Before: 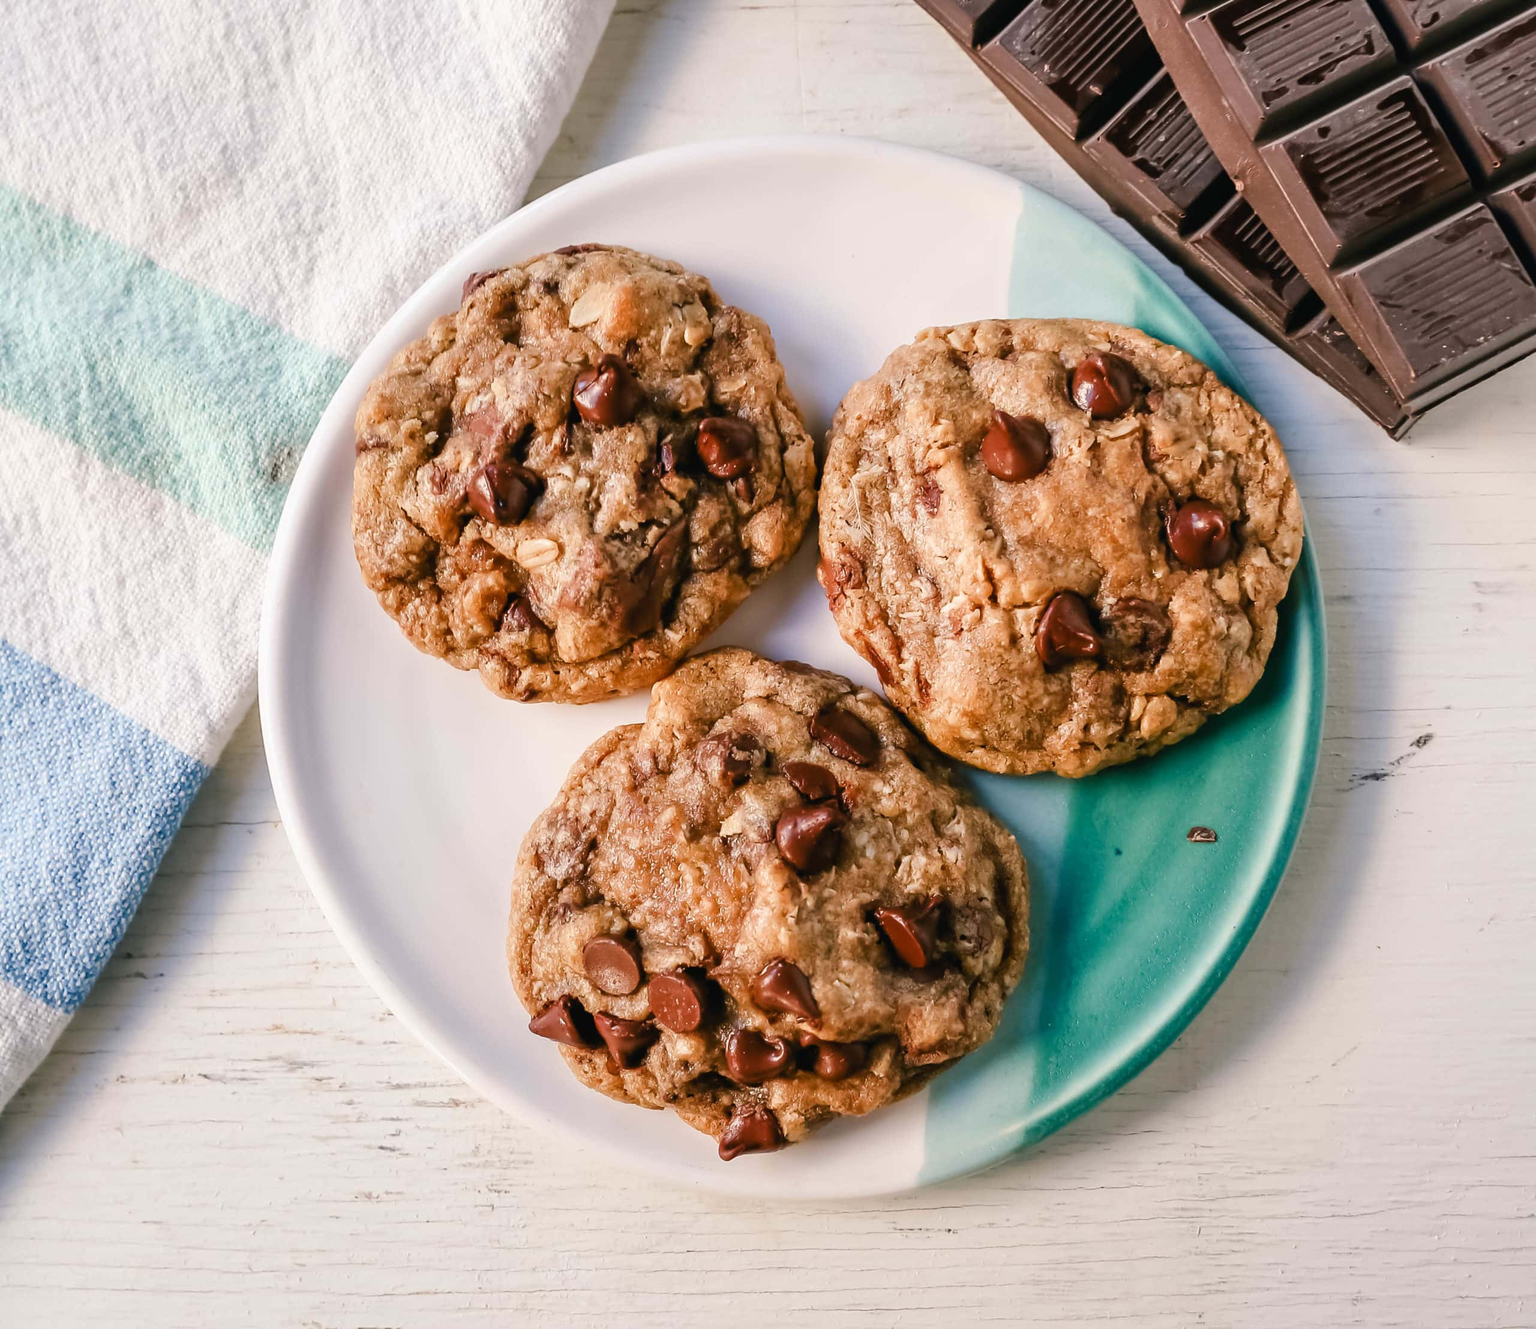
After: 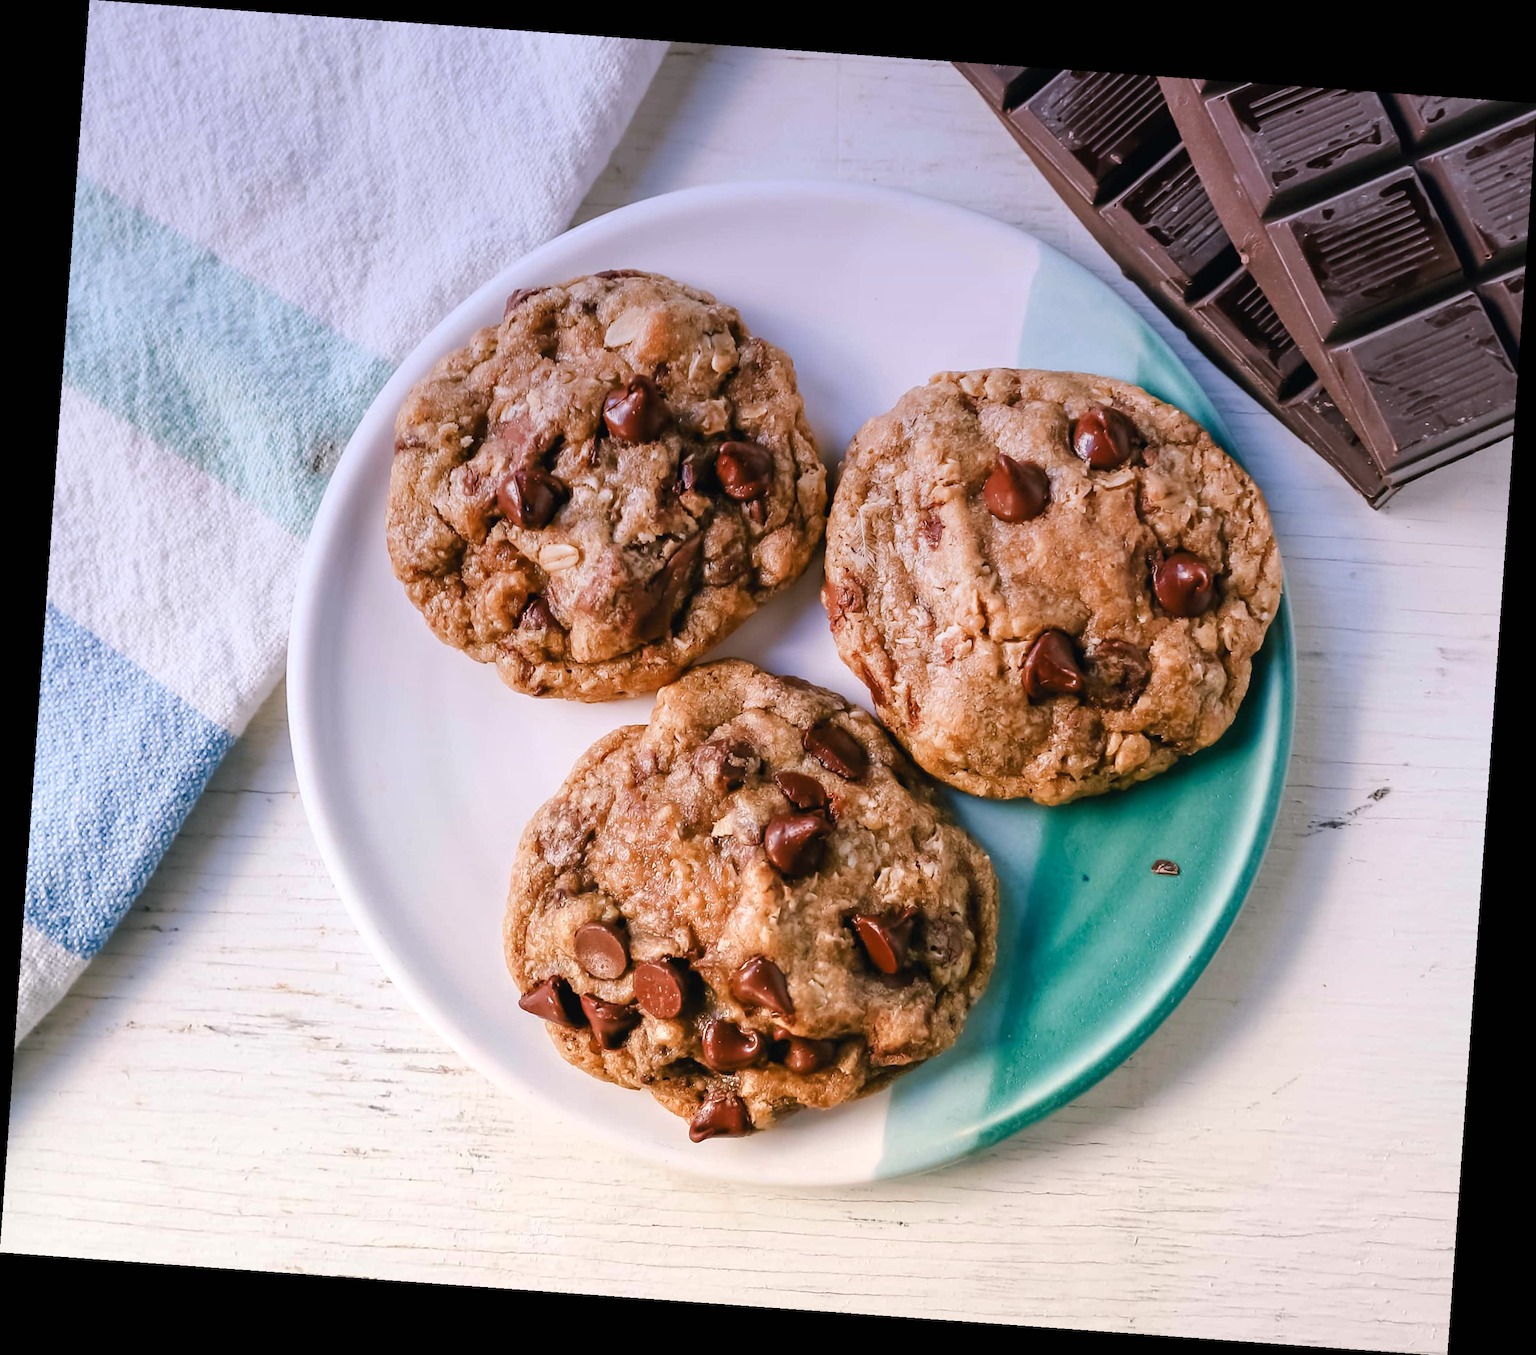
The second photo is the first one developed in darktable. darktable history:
exposure: black level correction 0, exposure 0.3 EV, compensate highlight preservation false
graduated density: hue 238.83°, saturation 50%
rotate and perspective: rotation 4.1°, automatic cropping off
